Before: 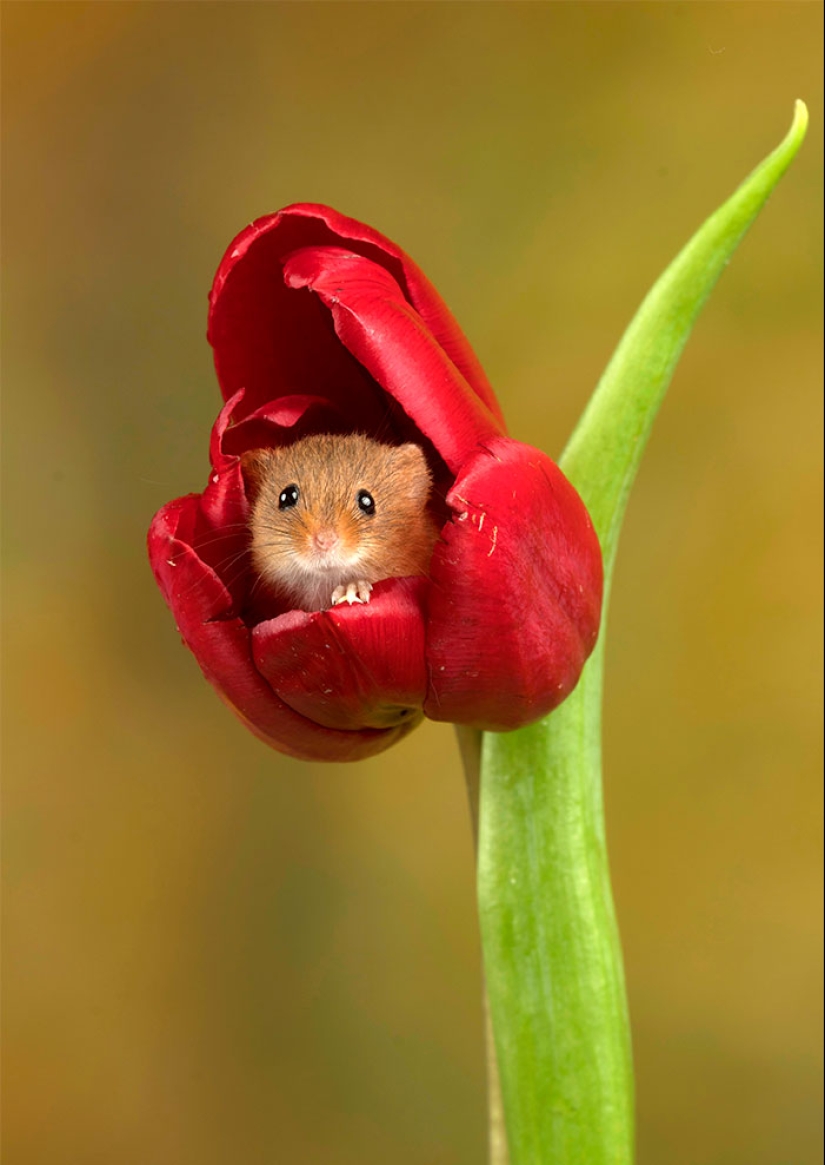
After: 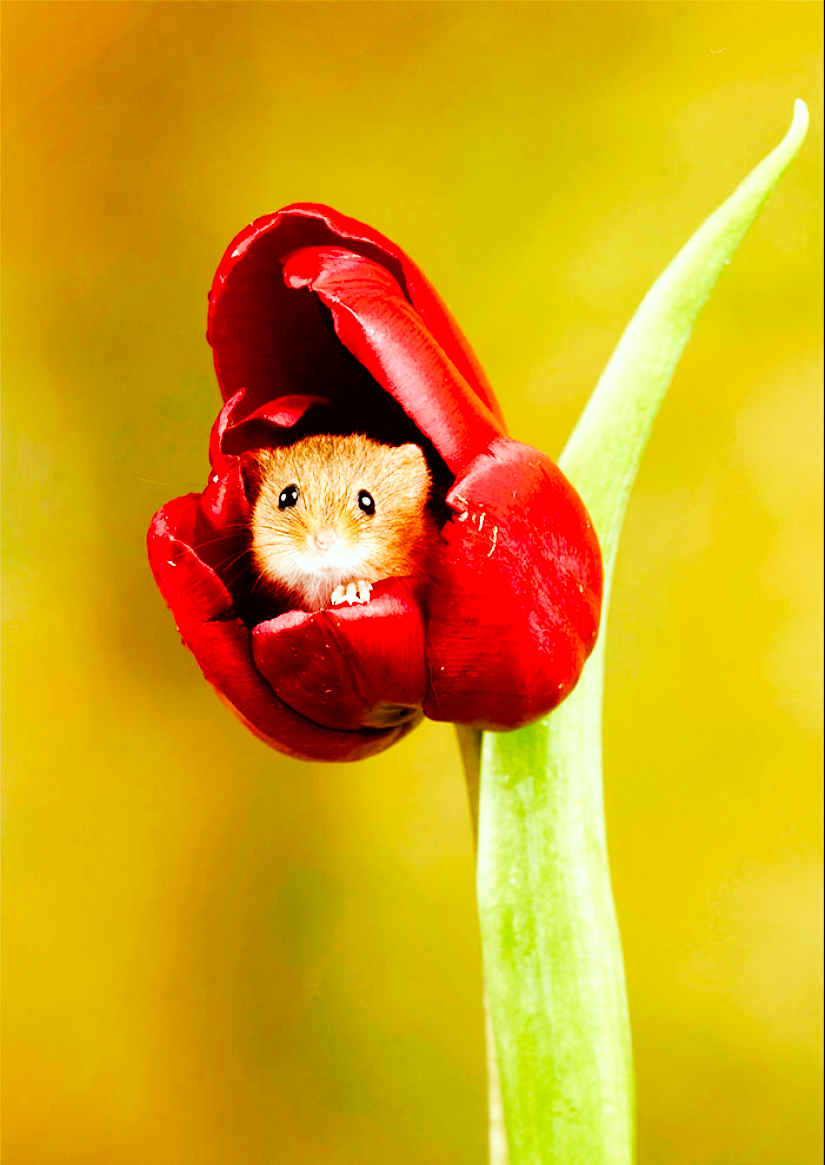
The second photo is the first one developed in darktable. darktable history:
tone equalizer: on, module defaults
color correction: highlights a* -2.93, highlights b* -2.06, shadows a* 2.49, shadows b* 2.67
color balance rgb: shadows lift › luminance -20.065%, global offset › luminance -0.866%, perceptual saturation grading › global saturation 20%, perceptual saturation grading › highlights -49.743%, perceptual saturation grading › shadows 24.993%, global vibrance 20%
base curve: curves: ch0 [(0, 0) (0.007, 0.004) (0.027, 0.03) (0.046, 0.07) (0.207, 0.54) (0.442, 0.872) (0.673, 0.972) (1, 1)], preserve colors none
